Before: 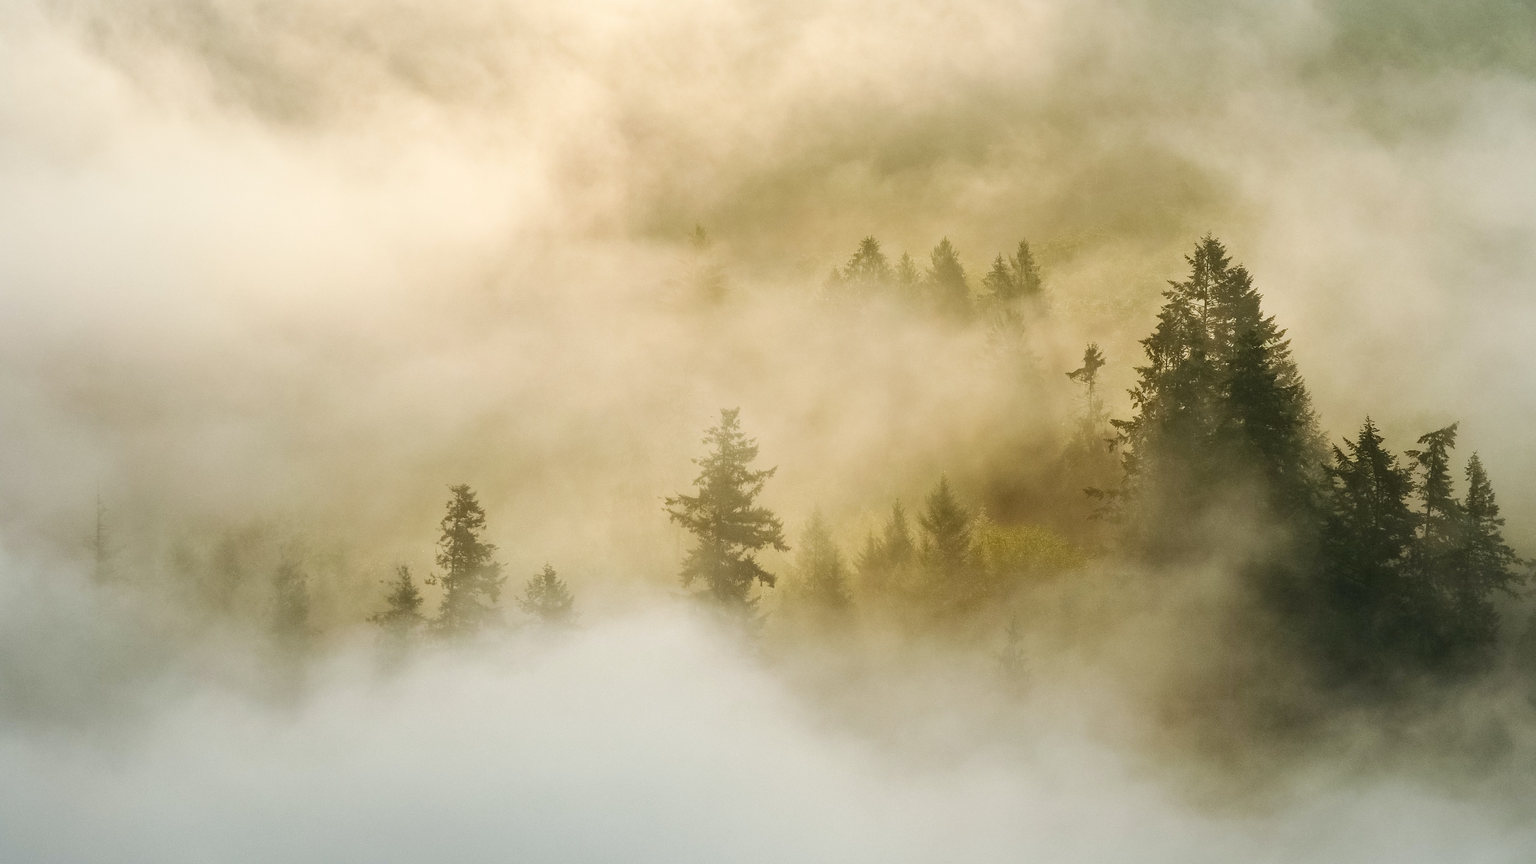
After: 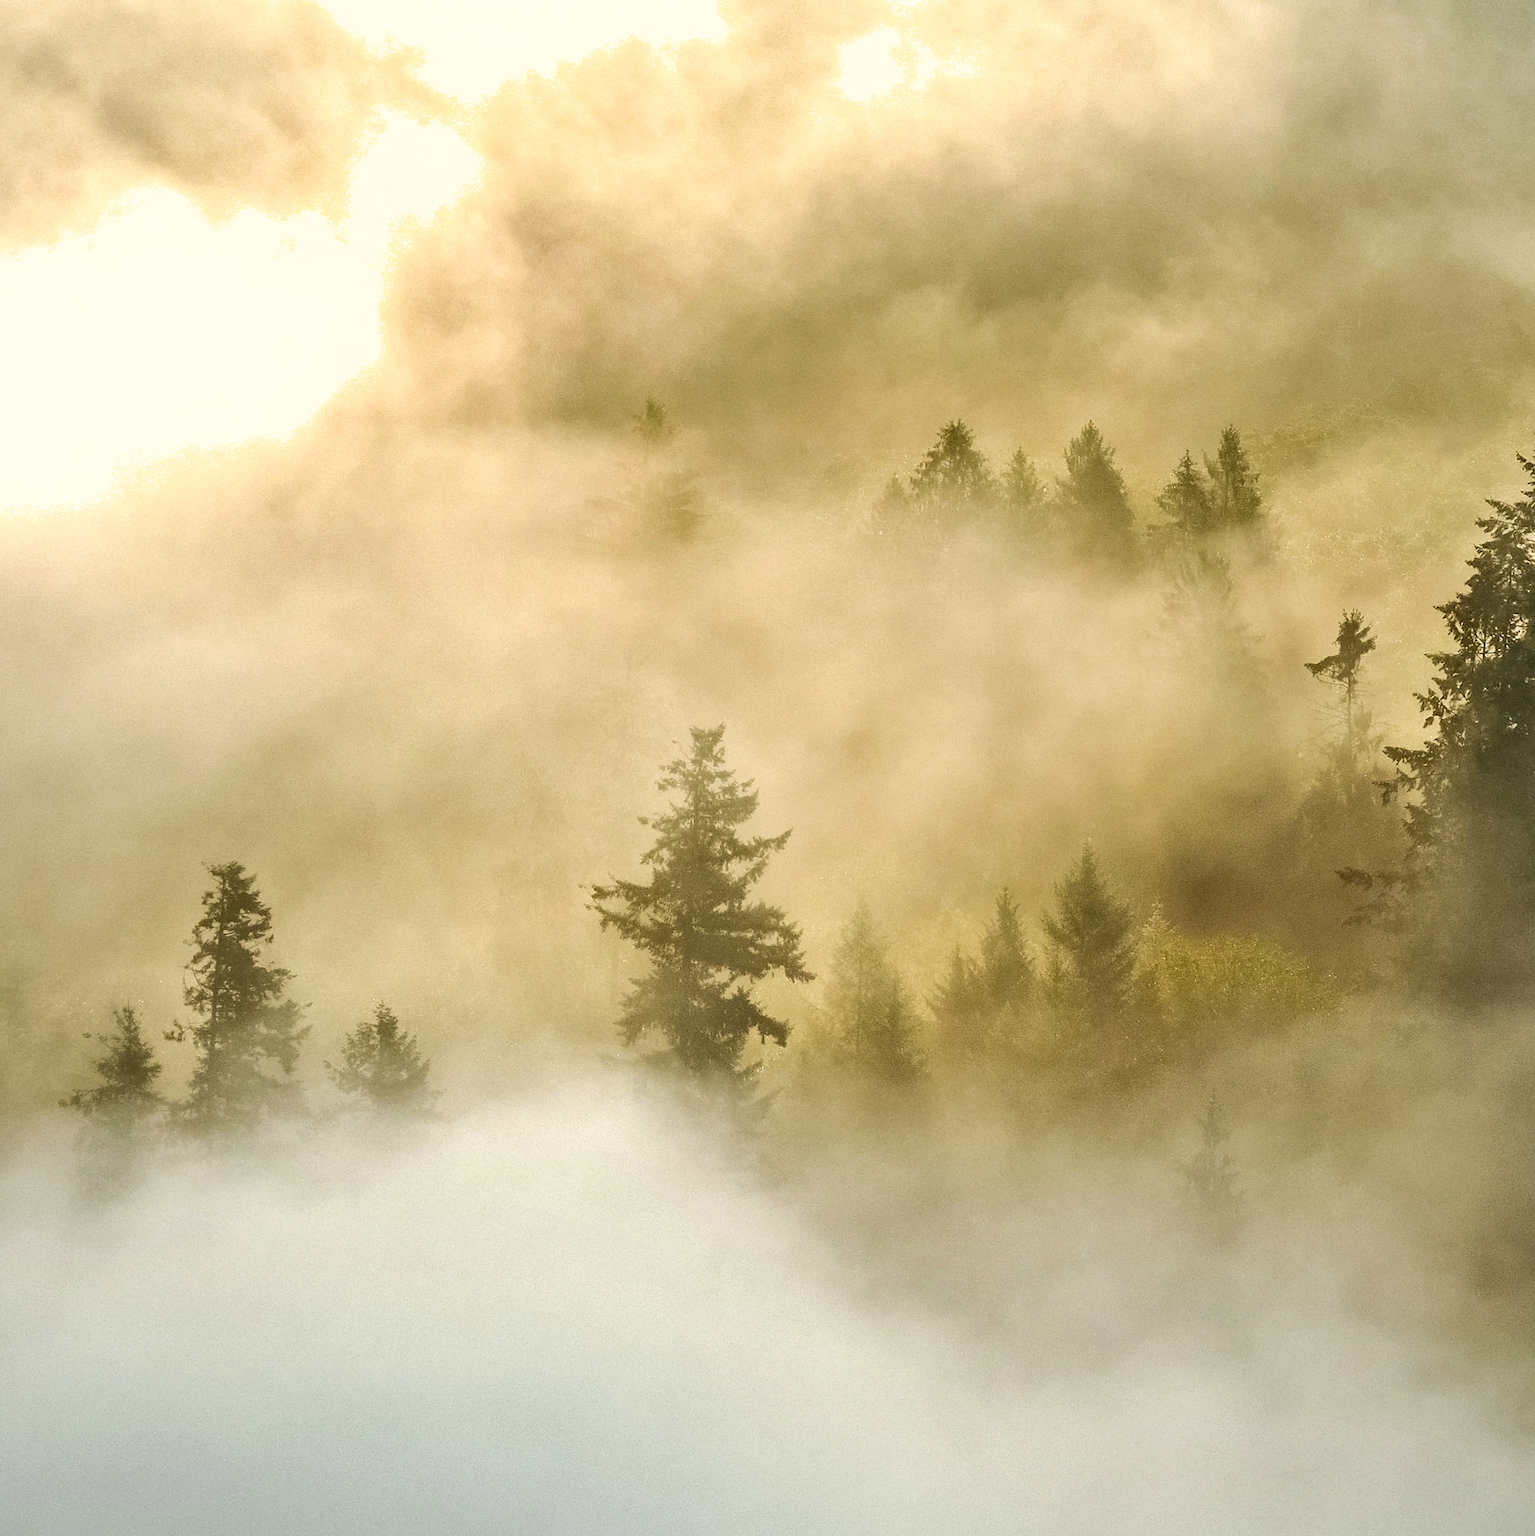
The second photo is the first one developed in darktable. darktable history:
rgb levels: preserve colors max RGB
tone equalizer: -8 EV -0.417 EV, -7 EV -0.389 EV, -6 EV -0.333 EV, -5 EV -0.222 EV, -3 EV 0.222 EV, -2 EV 0.333 EV, -1 EV 0.389 EV, +0 EV 0.417 EV, edges refinement/feathering 500, mask exposure compensation -1.57 EV, preserve details no
crop: left 21.674%, right 22.086%
shadows and highlights: low approximation 0.01, soften with gaussian
